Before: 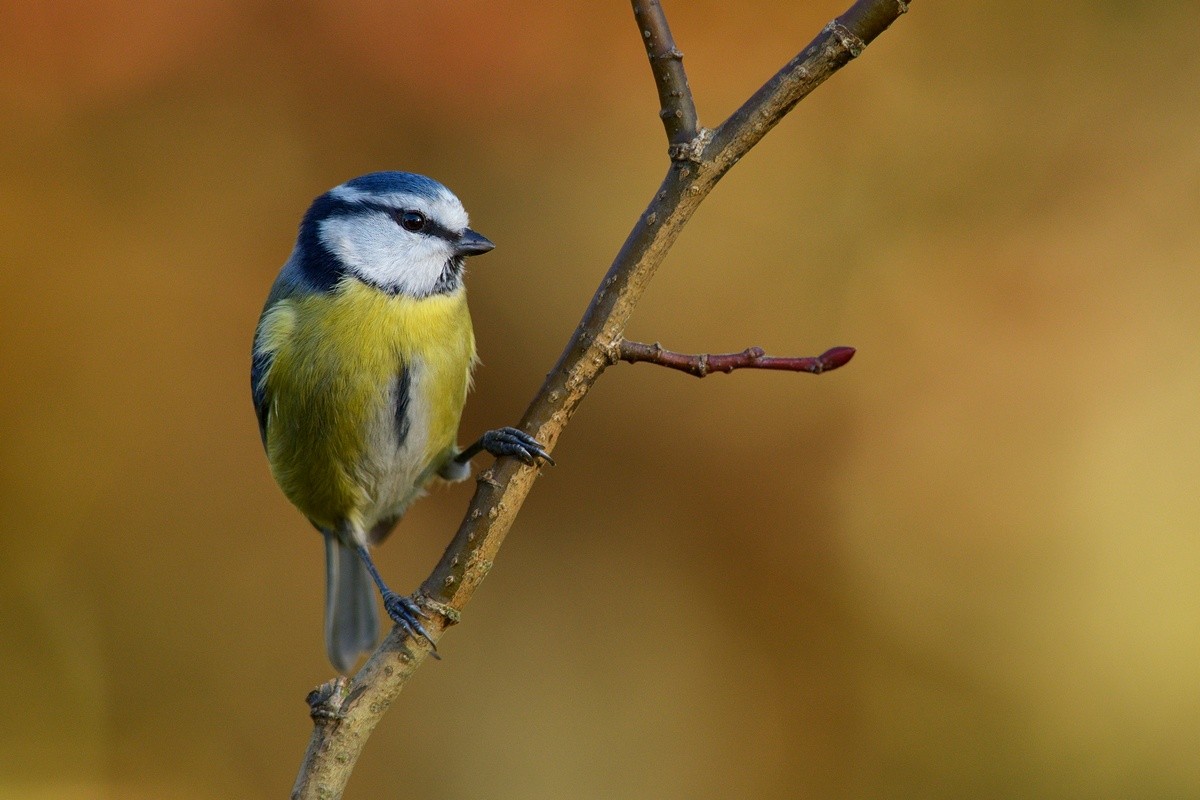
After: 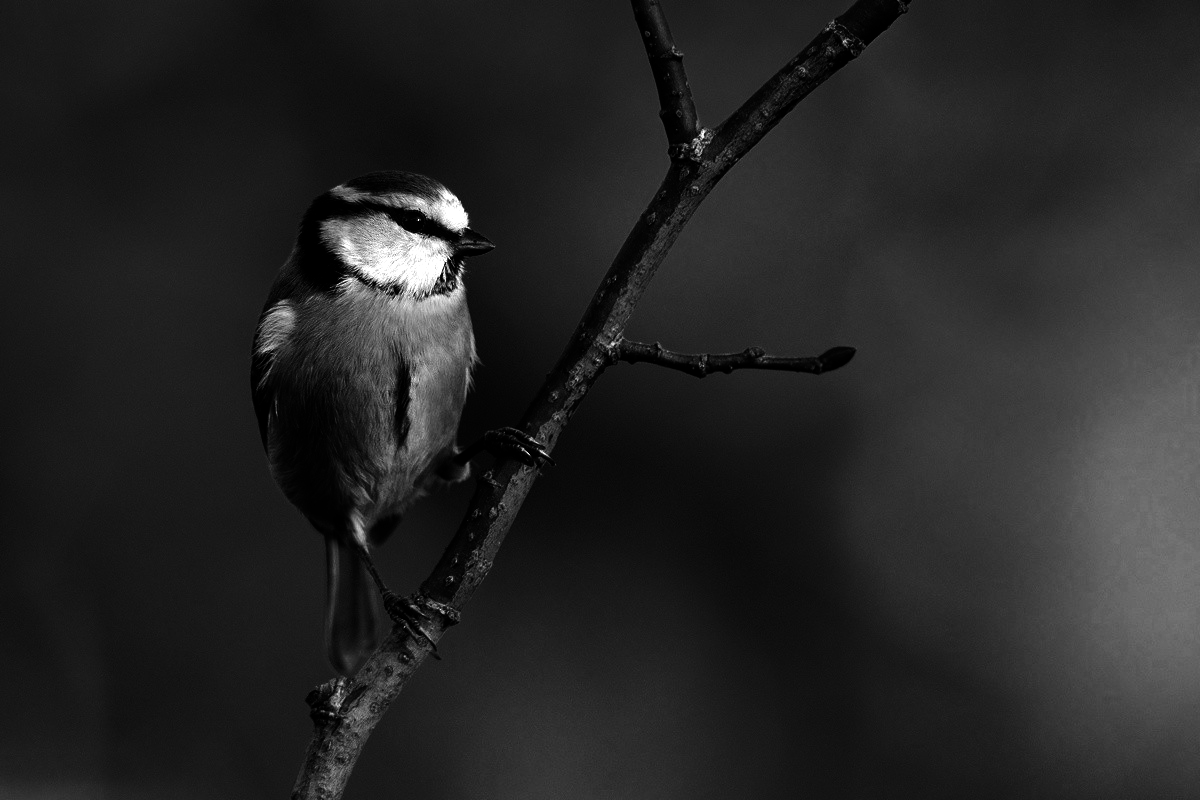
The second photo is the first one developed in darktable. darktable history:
contrast brightness saturation: contrast 0.09, brightness -0.59, saturation 0.17
tone equalizer: -8 EV -1.08 EV, -7 EV -1.01 EV, -6 EV -0.867 EV, -5 EV -0.578 EV, -3 EV 0.578 EV, -2 EV 0.867 EV, -1 EV 1.01 EV, +0 EV 1.08 EV, edges refinement/feathering 500, mask exposure compensation -1.57 EV, preserve details no
color zones: curves: ch0 [(0.002, 0.429) (0.121, 0.212) (0.198, 0.113) (0.276, 0.344) (0.331, 0.541) (0.41, 0.56) (0.482, 0.289) (0.619, 0.227) (0.721, 0.18) (0.821, 0.435) (0.928, 0.555) (1, 0.587)]; ch1 [(0, 0) (0.143, 0) (0.286, 0) (0.429, 0) (0.571, 0) (0.714, 0) (0.857, 0)]
shadows and highlights: shadows 4.1, highlights -17.6, soften with gaussian
